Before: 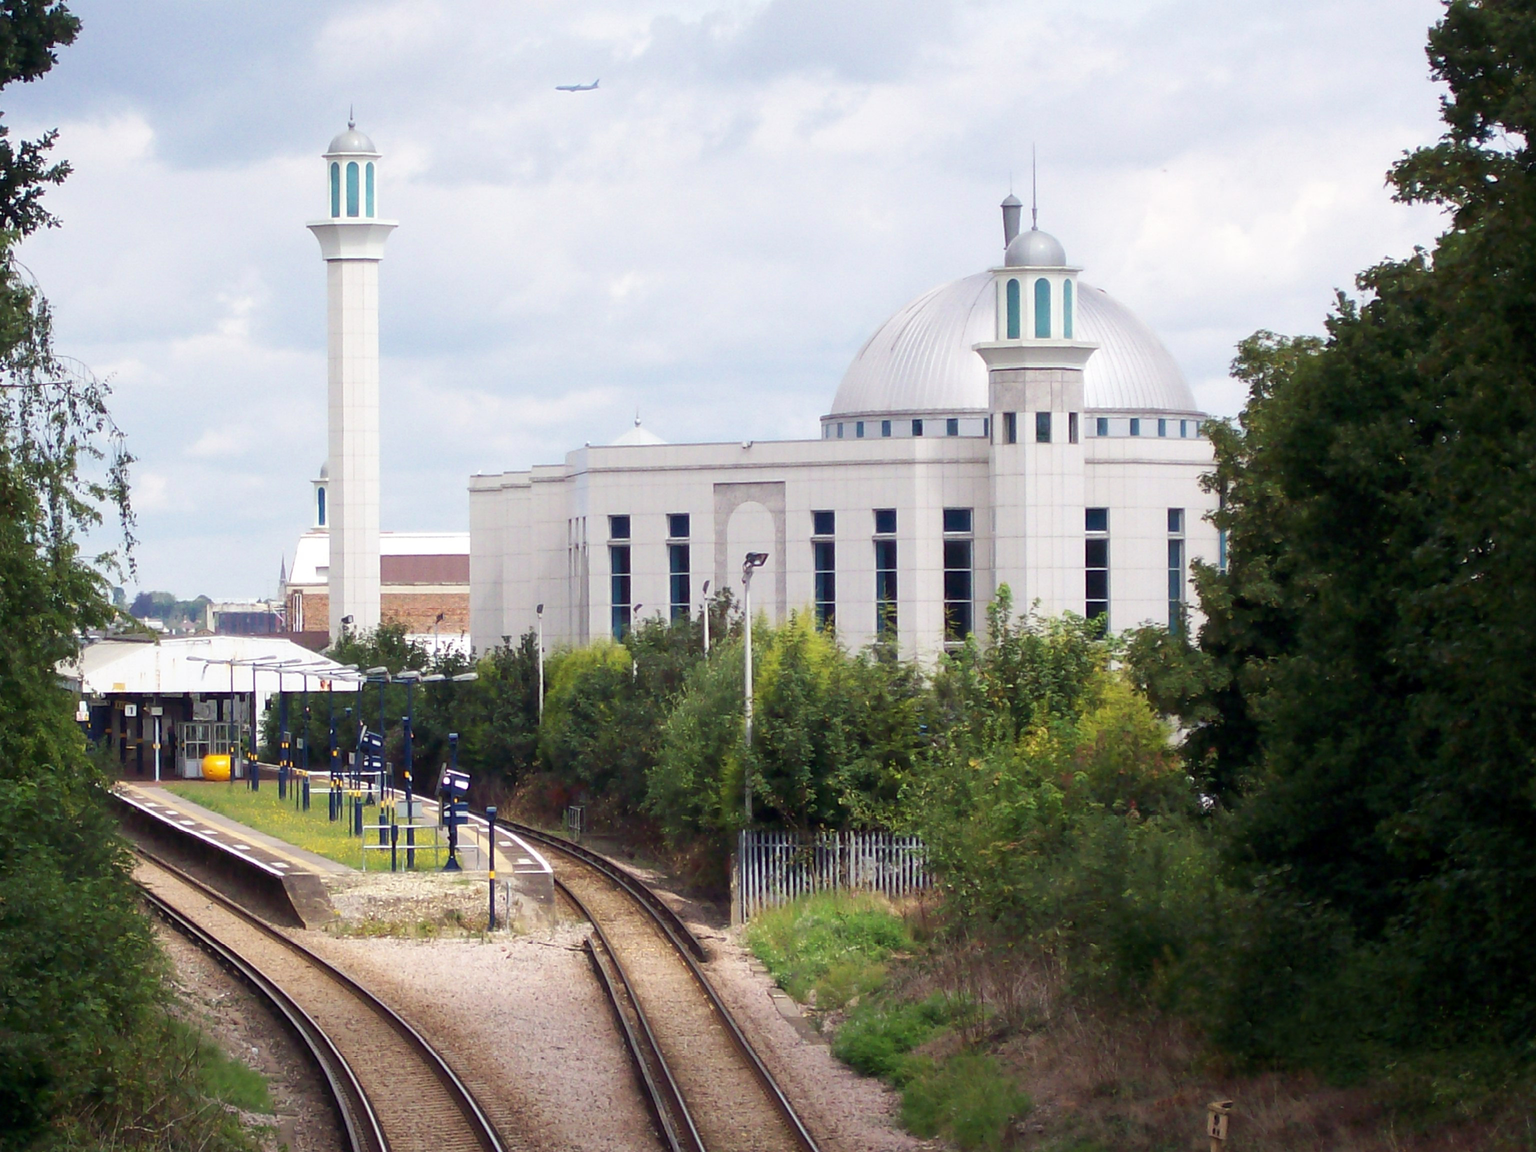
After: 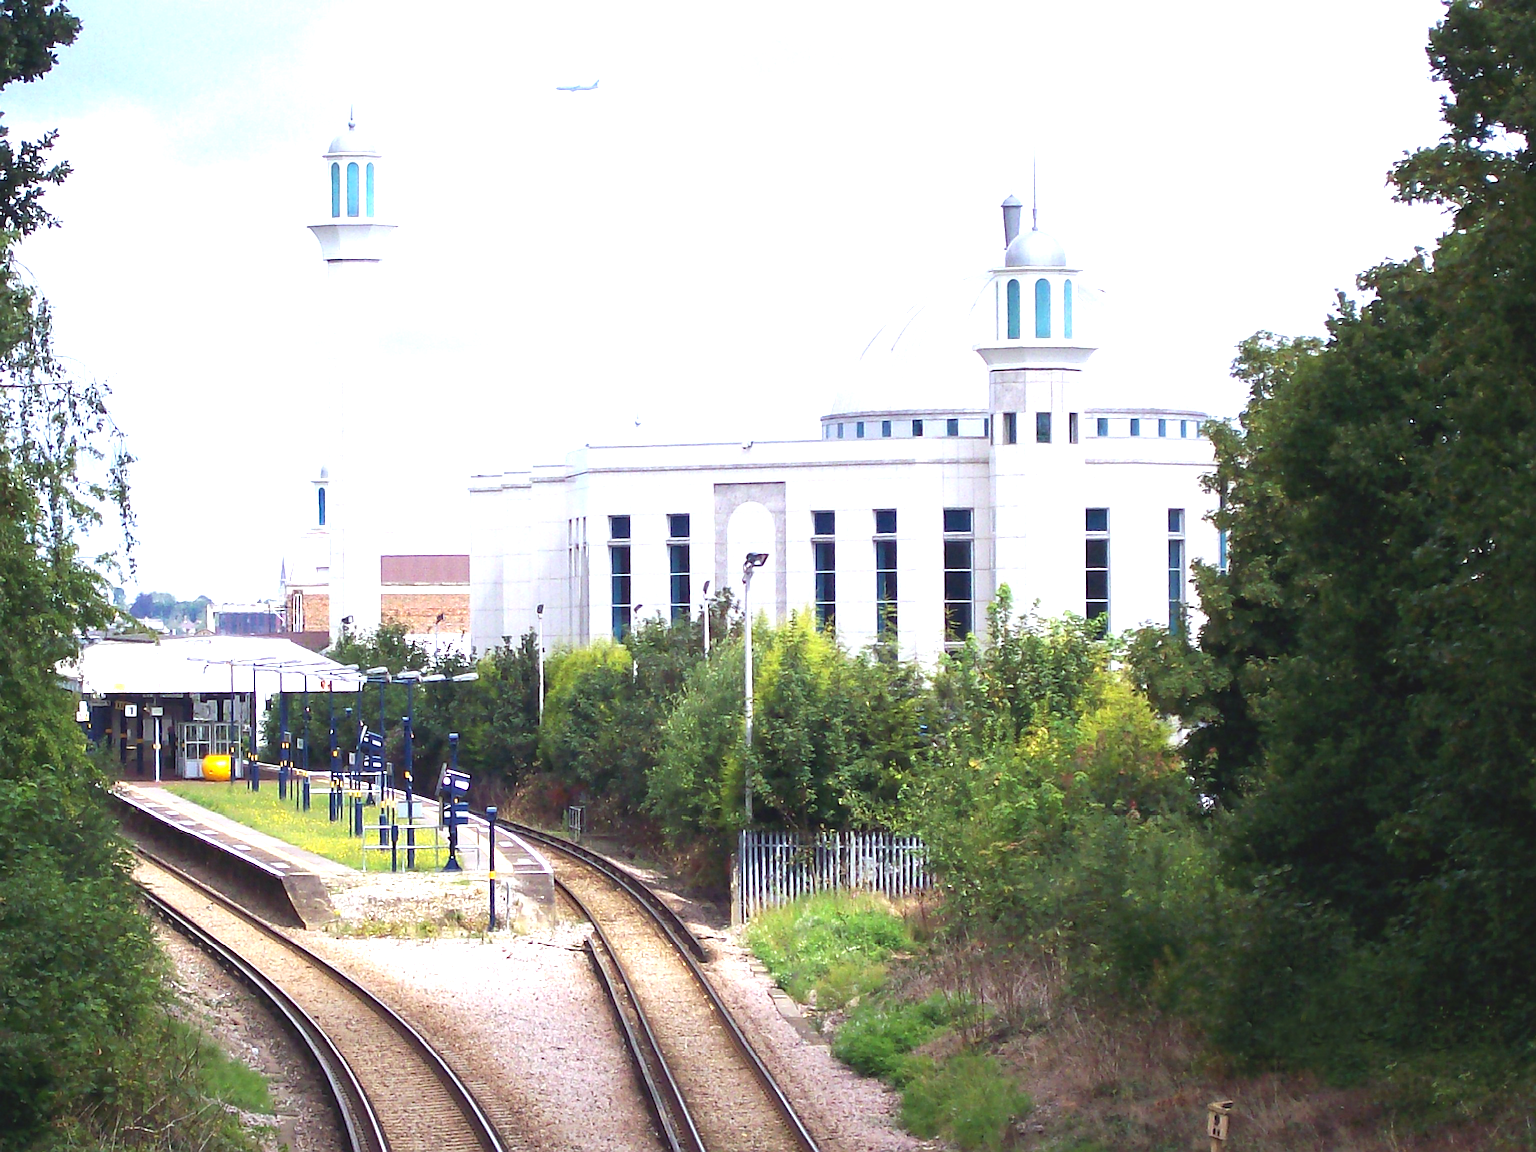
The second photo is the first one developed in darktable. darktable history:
white balance: red 0.954, blue 1.079
exposure: black level correction -0.005, exposure 1.002 EV, compensate highlight preservation false
sharpen: on, module defaults
haze removal: compatibility mode true, adaptive false
